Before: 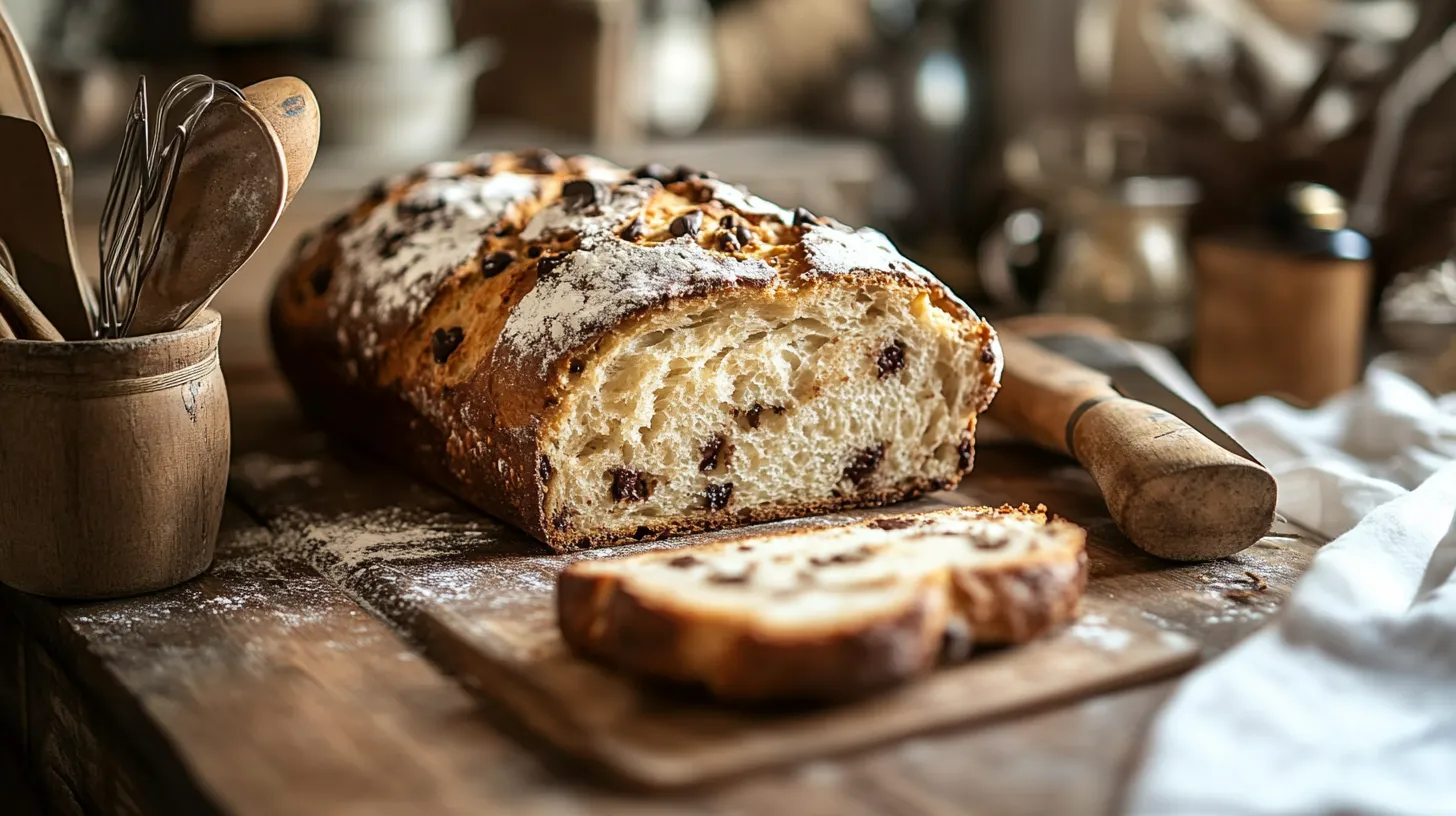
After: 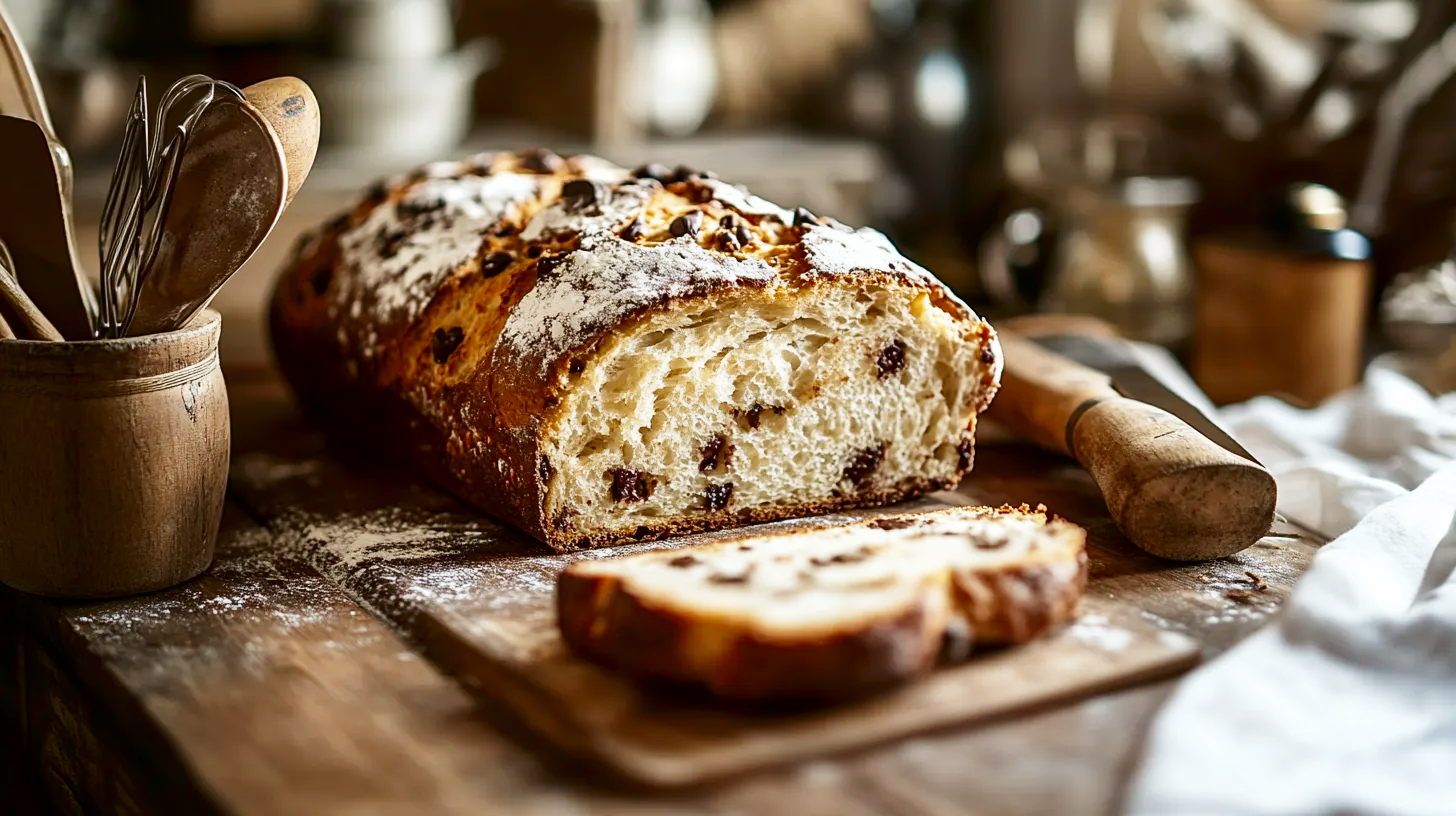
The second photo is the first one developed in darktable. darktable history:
base curve: curves: ch0 [(0, 0) (0.204, 0.334) (0.55, 0.733) (1, 1)], preserve colors none
contrast brightness saturation: brightness -0.2, saturation 0.08
